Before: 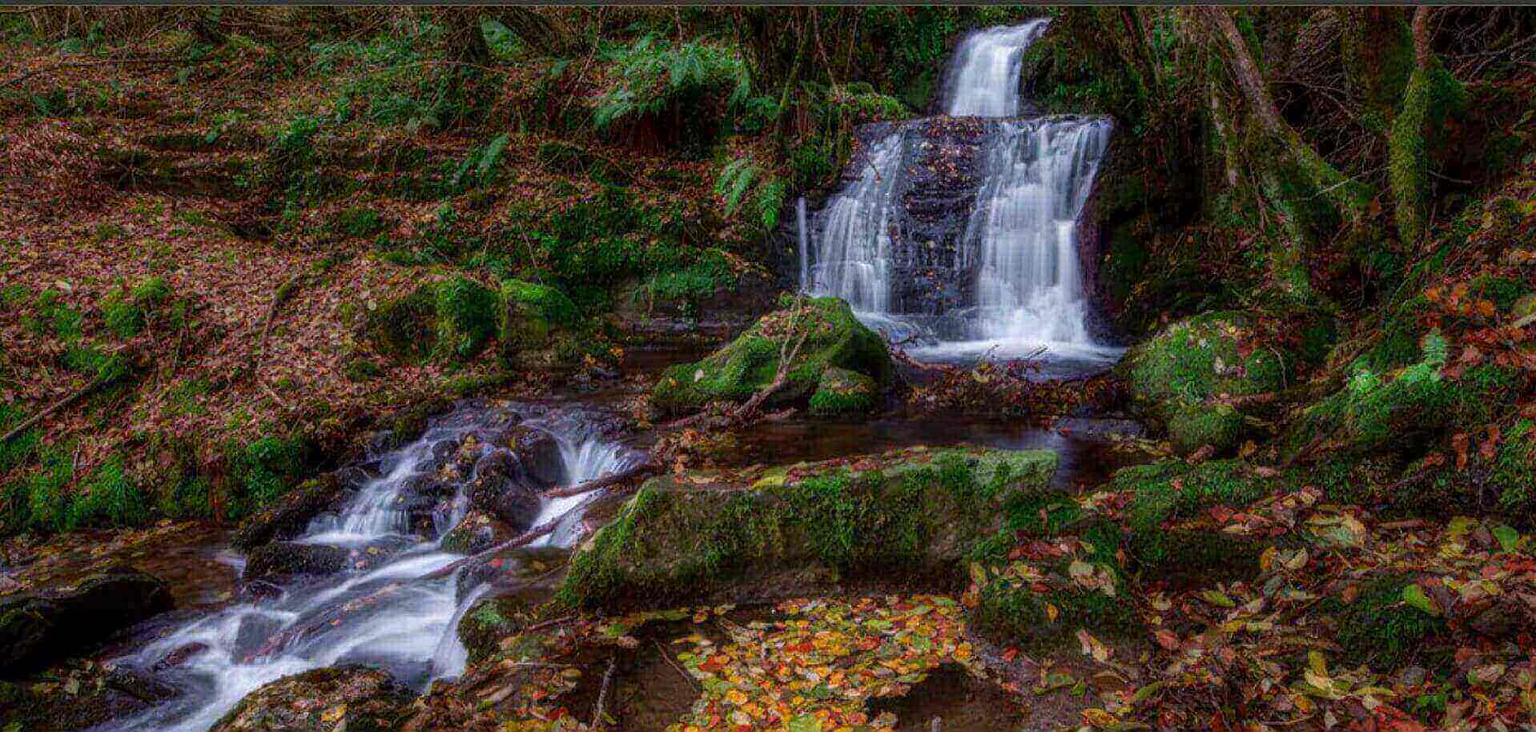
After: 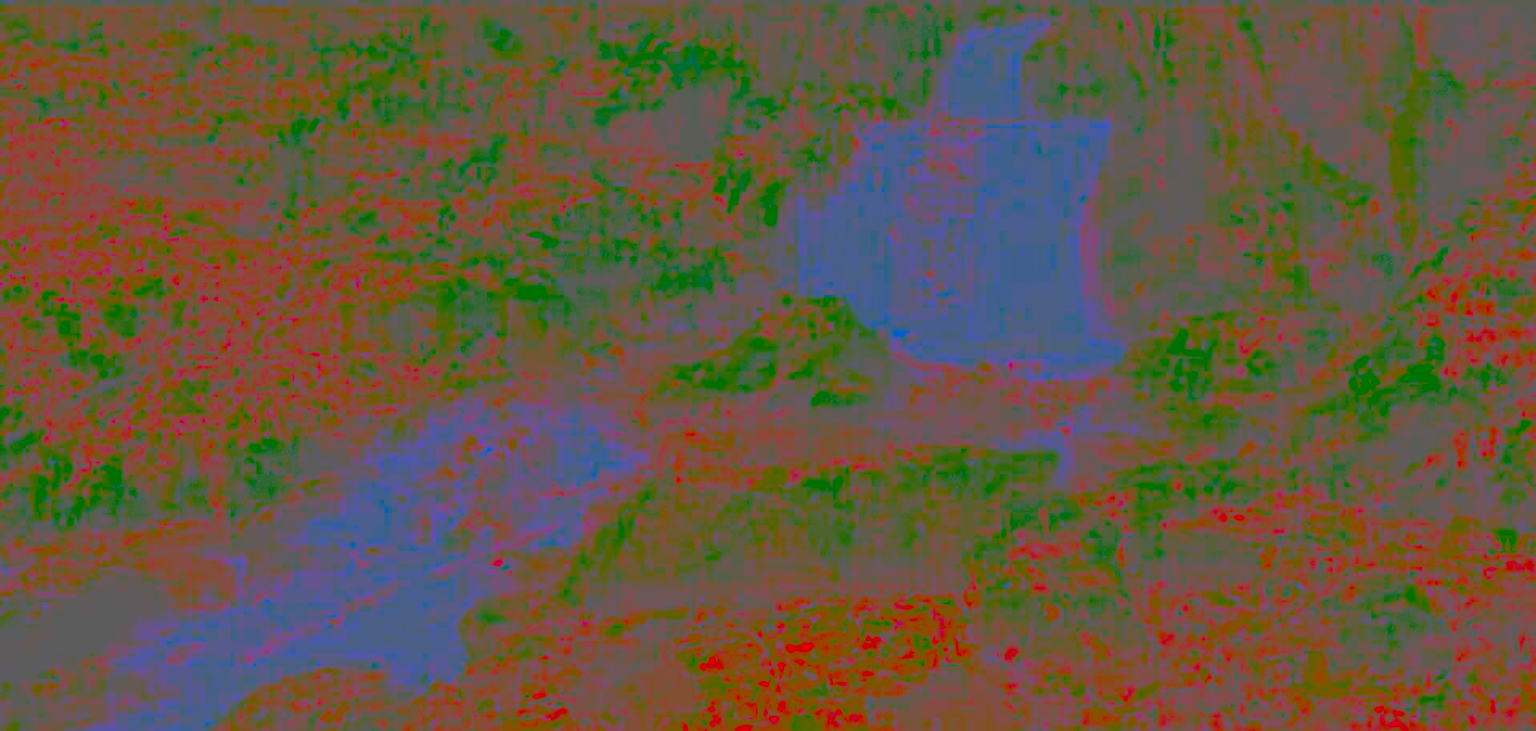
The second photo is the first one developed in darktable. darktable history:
contrast brightness saturation: contrast -0.99, brightness -0.17, saturation 0.75
local contrast: highlights 35%, detail 135%
